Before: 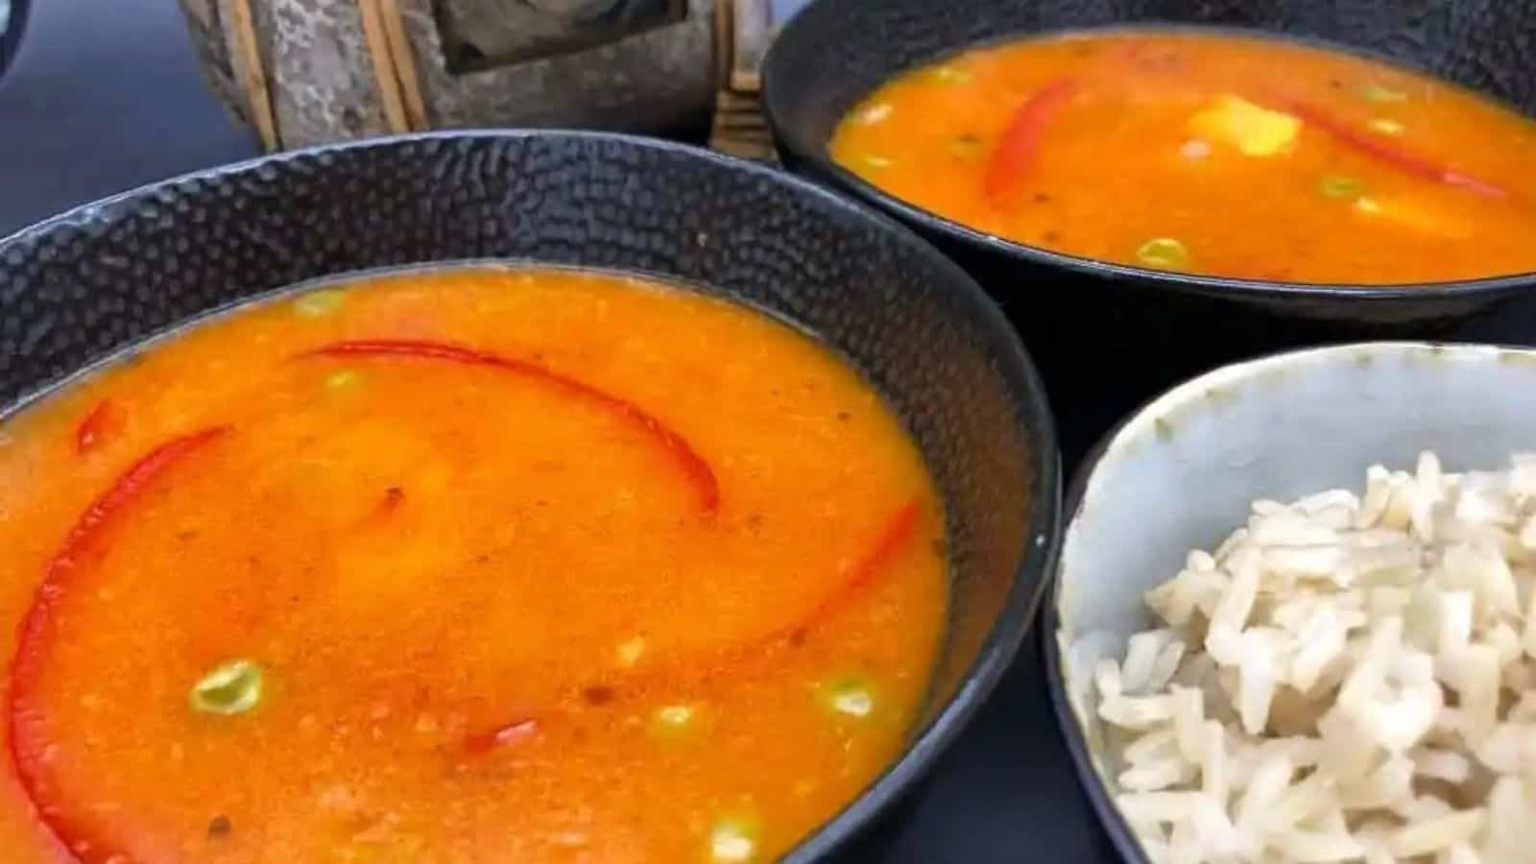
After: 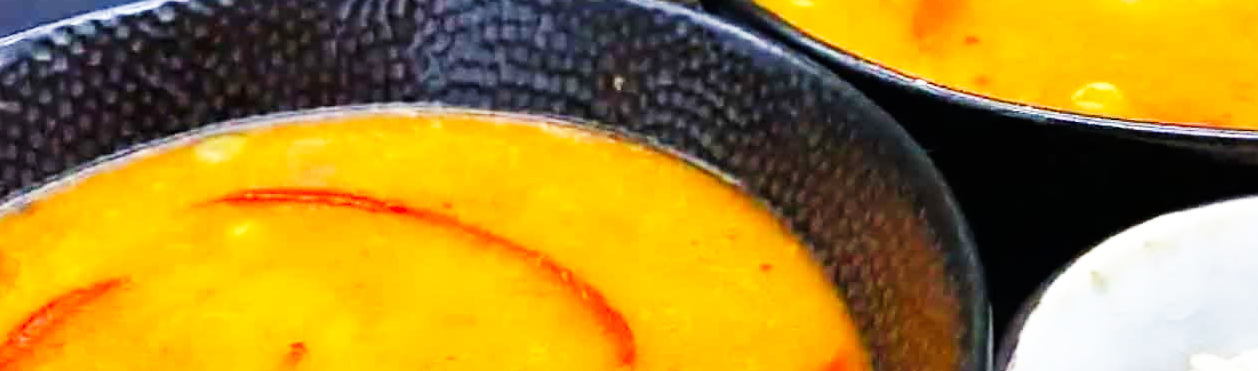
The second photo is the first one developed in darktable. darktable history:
base curve: curves: ch0 [(0, 0) (0.007, 0.004) (0.027, 0.03) (0.046, 0.07) (0.207, 0.54) (0.442, 0.872) (0.673, 0.972) (1, 1)], preserve colors none
sharpen: radius 1.825, amount 0.394, threshold 1.379
crop: left 7.063%, top 18.552%, right 14.282%, bottom 40.194%
